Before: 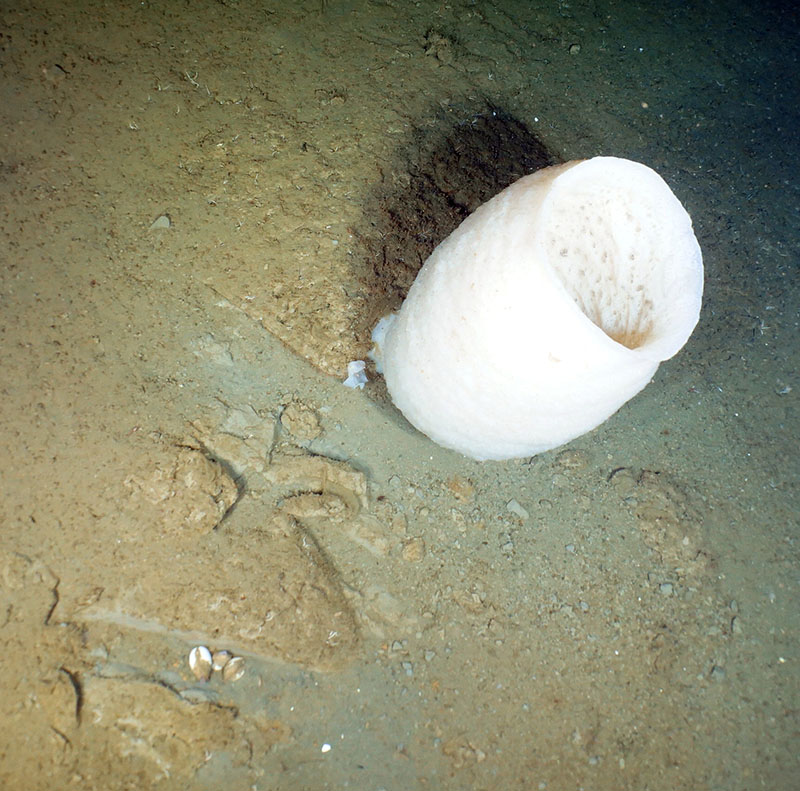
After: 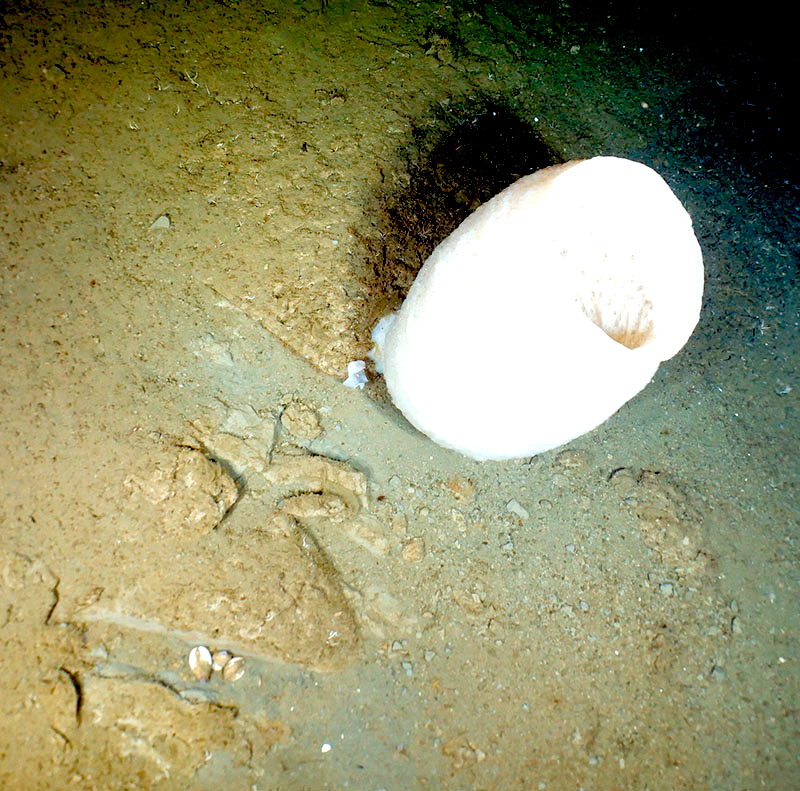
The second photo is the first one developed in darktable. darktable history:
exposure: black level correction 0.04, exposure 0.5 EV, compensate highlight preservation false
color balance rgb: perceptual saturation grading › global saturation 20%, perceptual saturation grading › highlights -25%, perceptual saturation grading › shadows 25%
